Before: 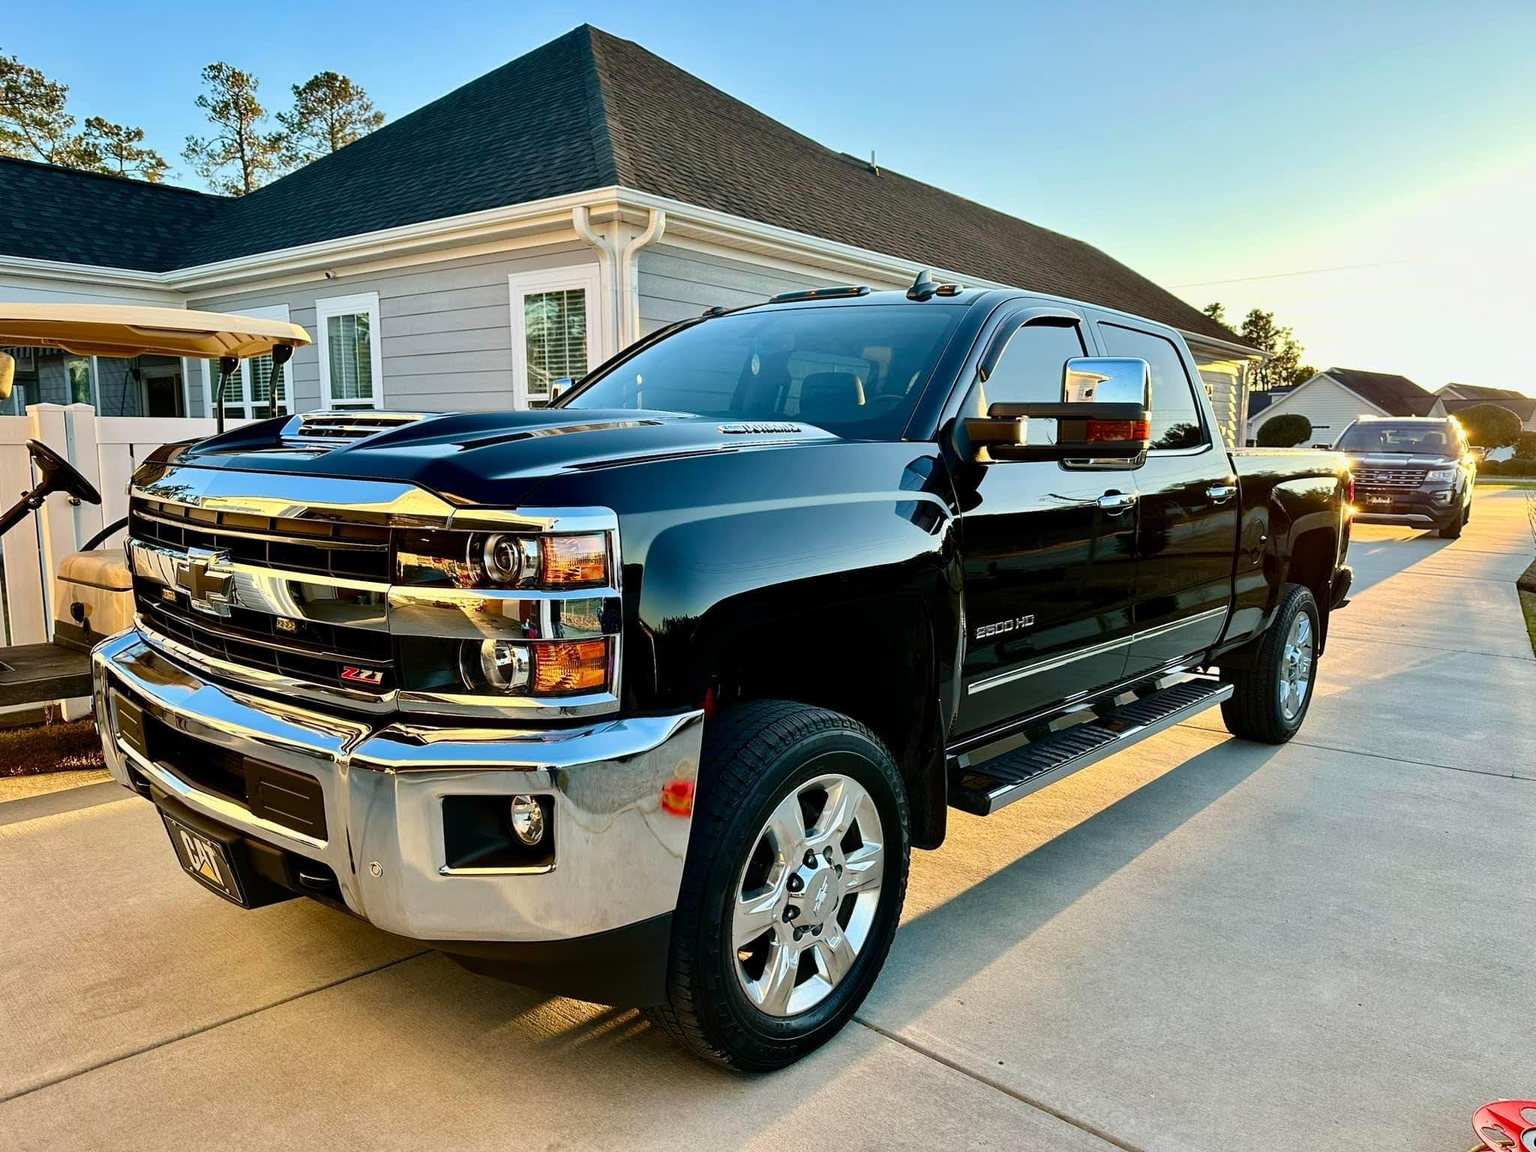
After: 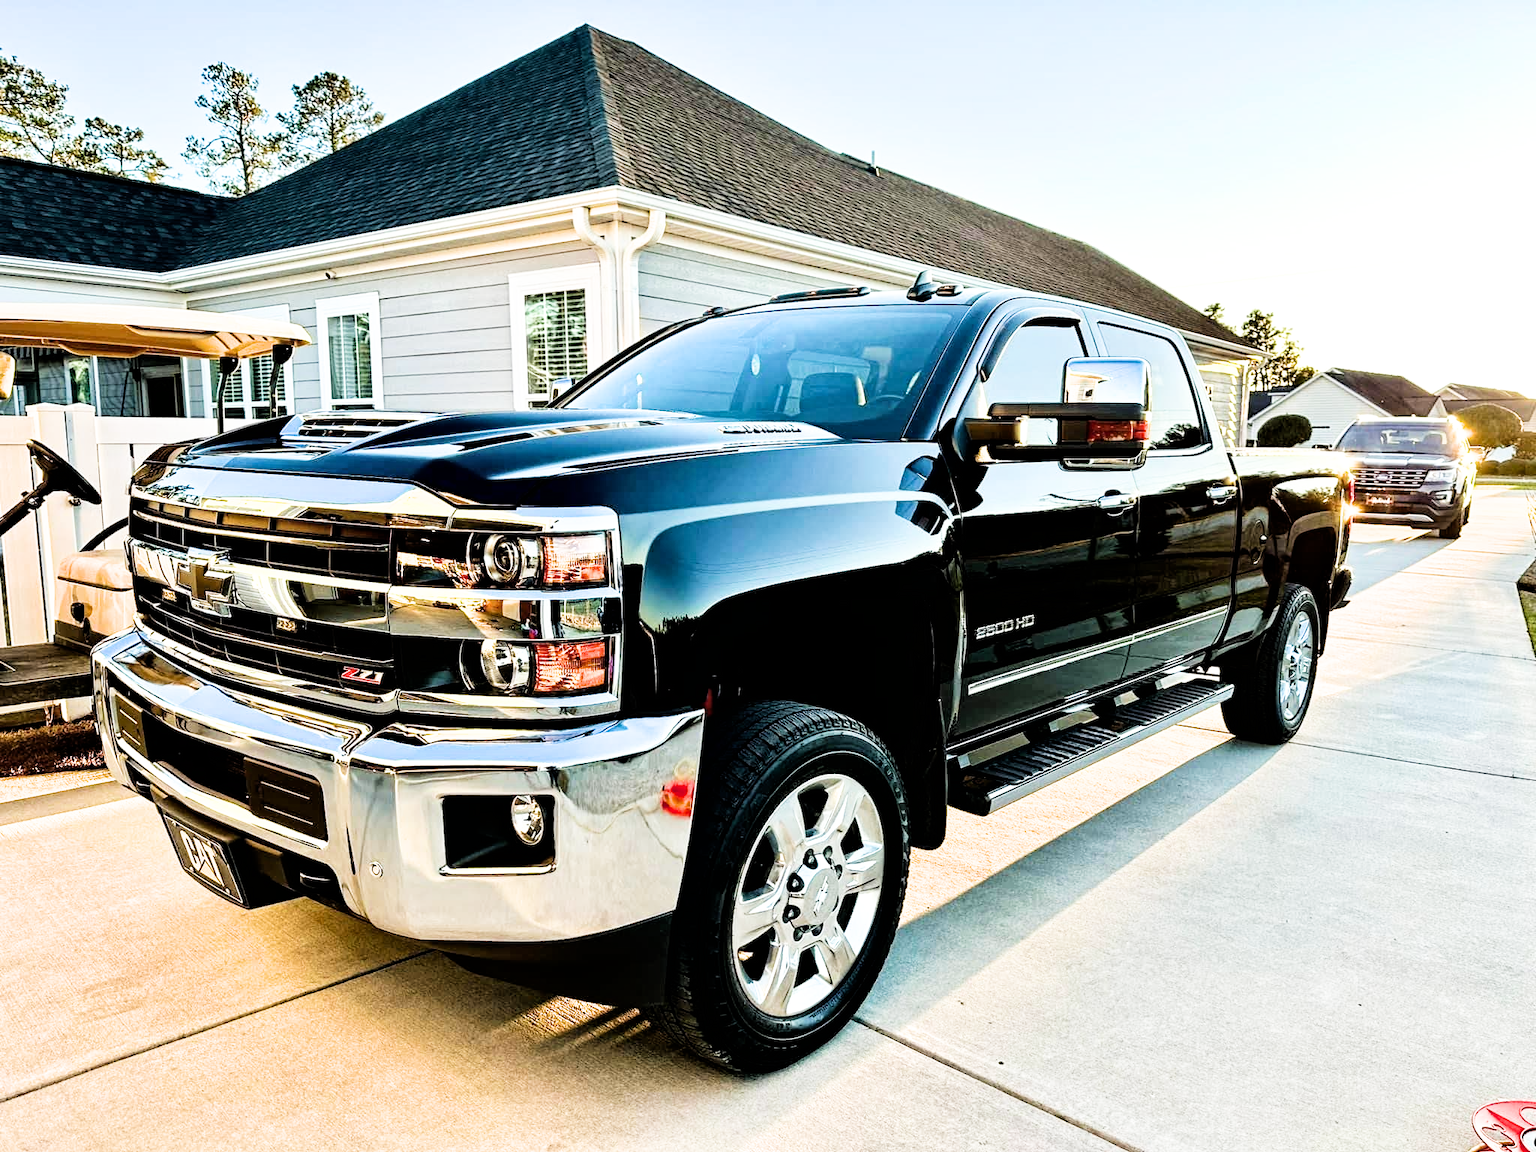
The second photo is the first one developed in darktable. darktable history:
exposure: black level correction 0, exposure 1.278 EV, compensate highlight preservation false
contrast equalizer: octaves 7, y [[0.5, 0.501, 0.525, 0.597, 0.58, 0.514], [0.5 ×6], [0.5 ×6], [0 ×6], [0 ×6]]
filmic rgb: black relative exposure -5.07 EV, white relative exposure 3.53 EV, hardness 3.18, contrast 1.297, highlights saturation mix -49.57%
